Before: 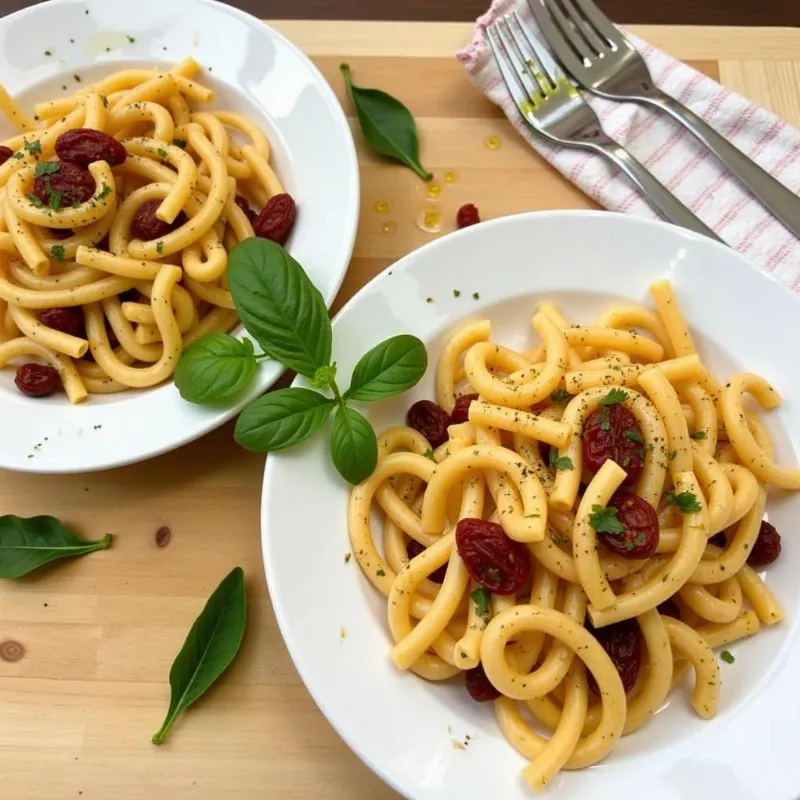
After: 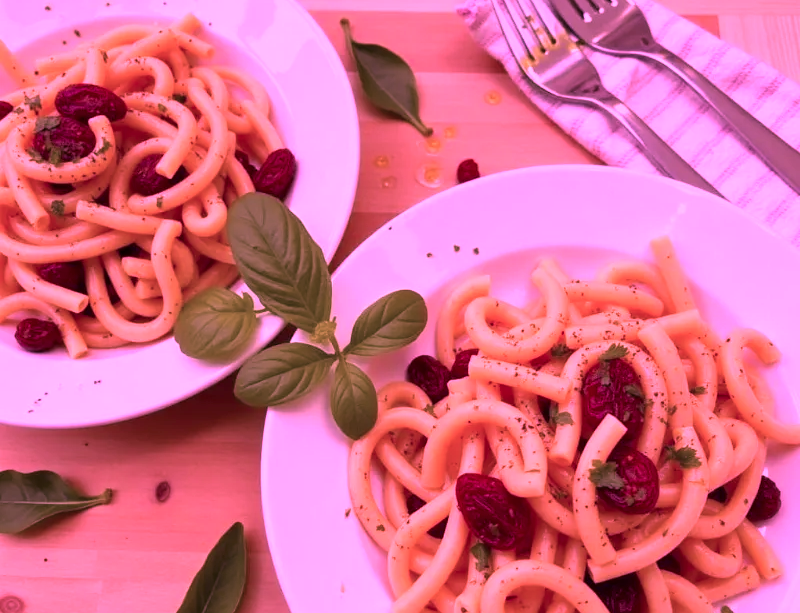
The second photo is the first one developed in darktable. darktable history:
crop: top 5.667%, bottom 17.637%
color calibration: illuminant custom, x 0.261, y 0.521, temperature 7054.11 K
white balance: red 1.029, blue 0.92
exposure: compensate highlight preservation false
